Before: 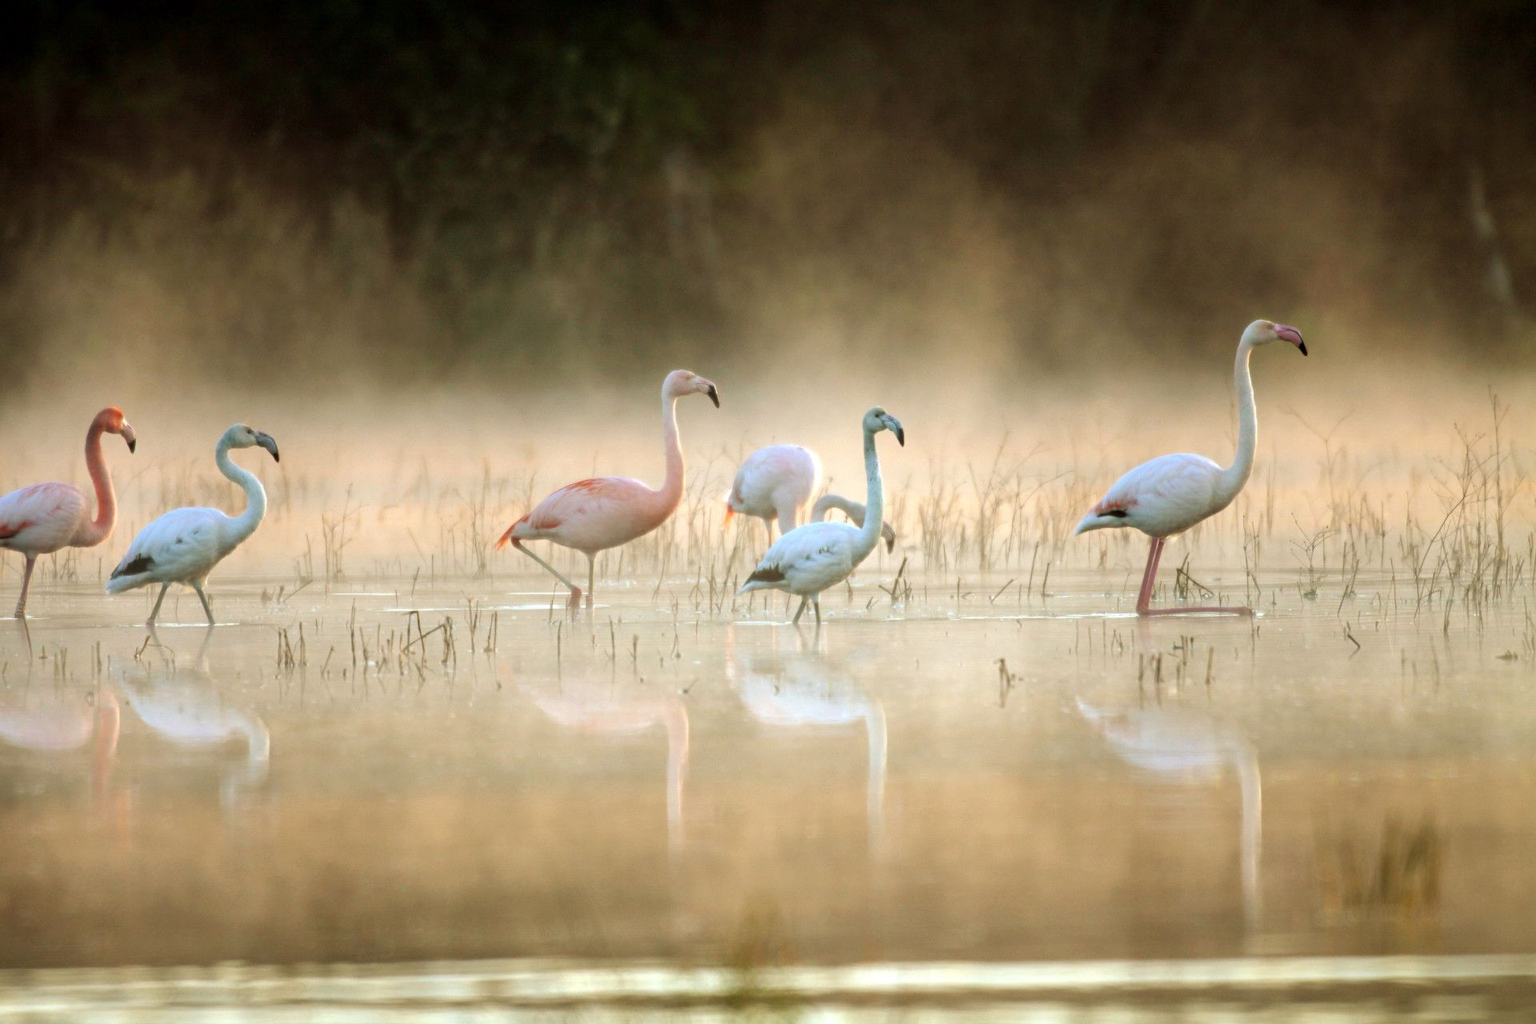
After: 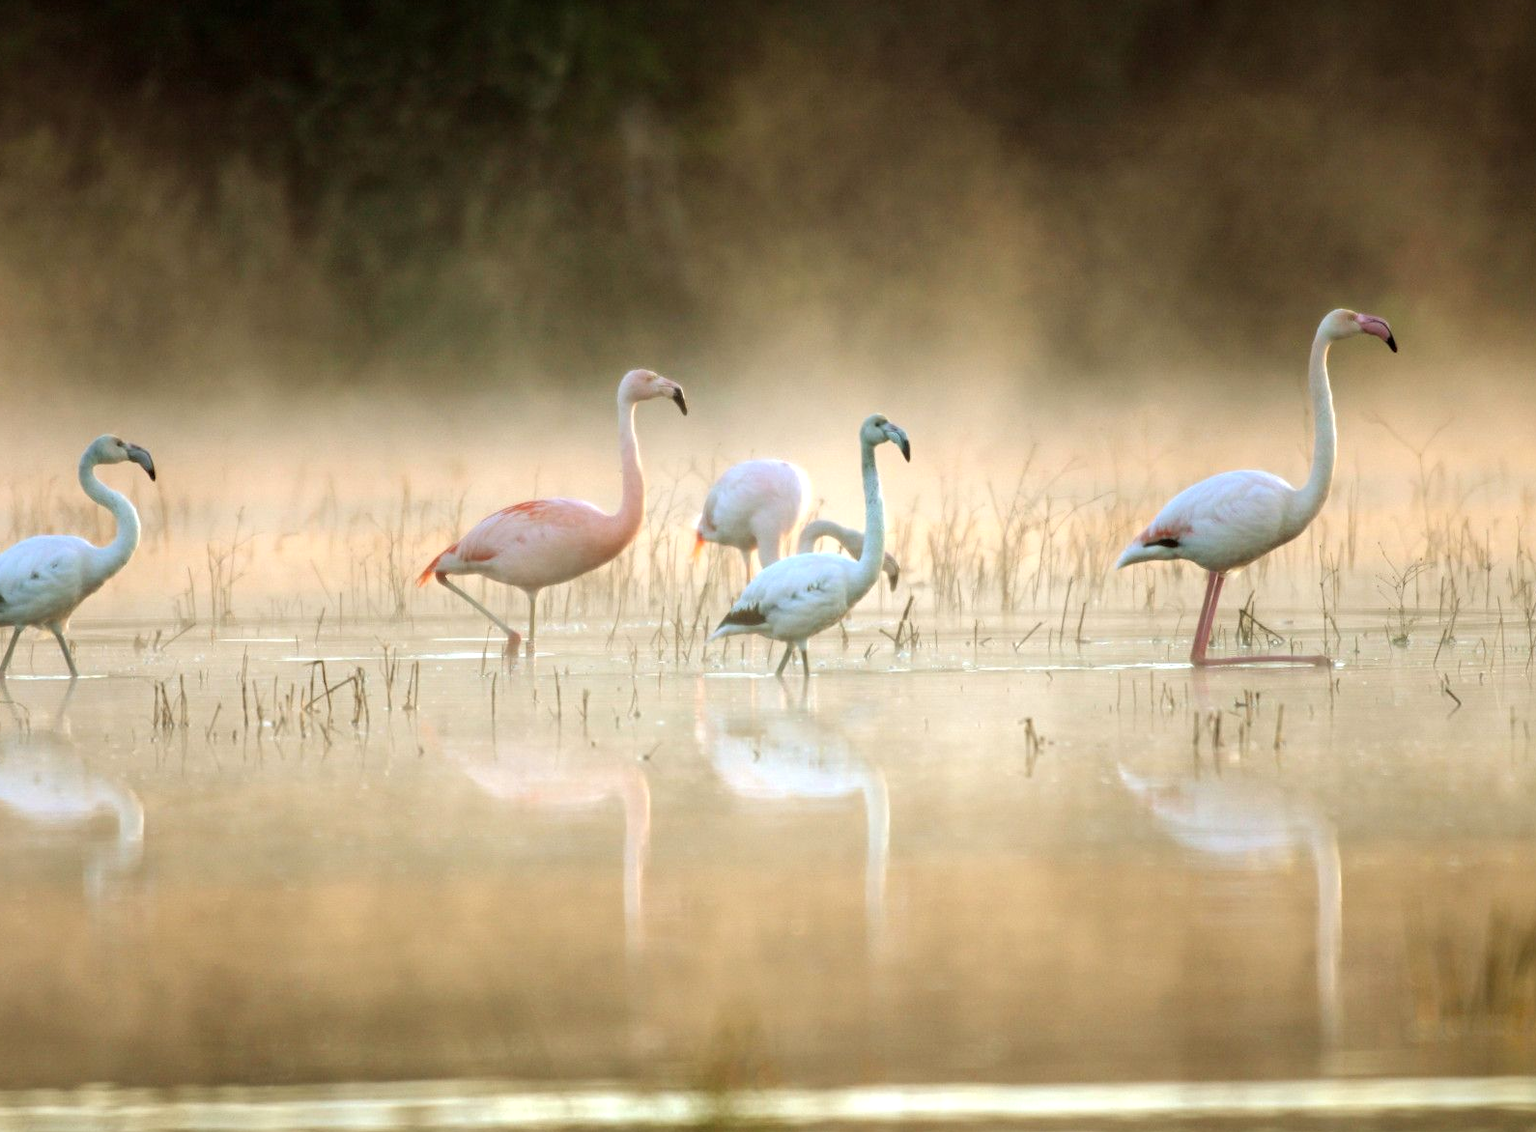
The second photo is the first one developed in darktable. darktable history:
exposure: exposure 0.127 EV, compensate highlight preservation false
crop: left 9.807%, top 6.259%, right 7.334%, bottom 2.177%
